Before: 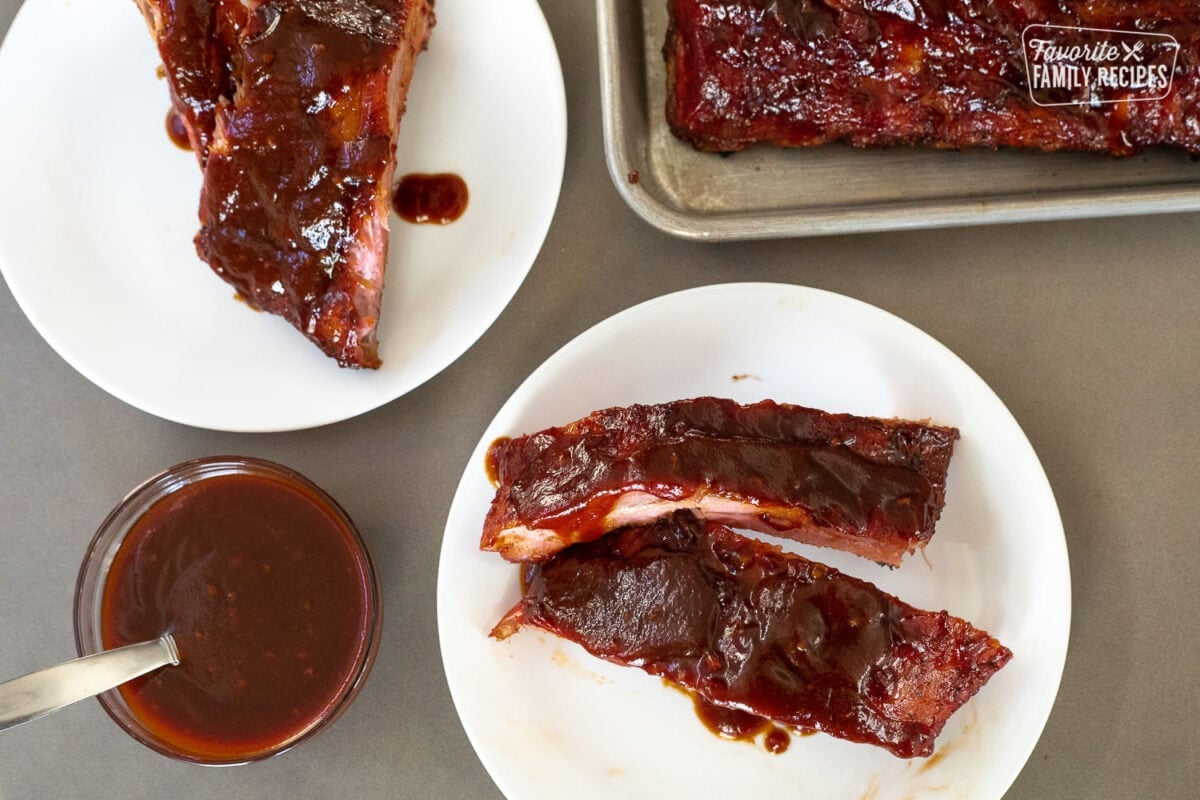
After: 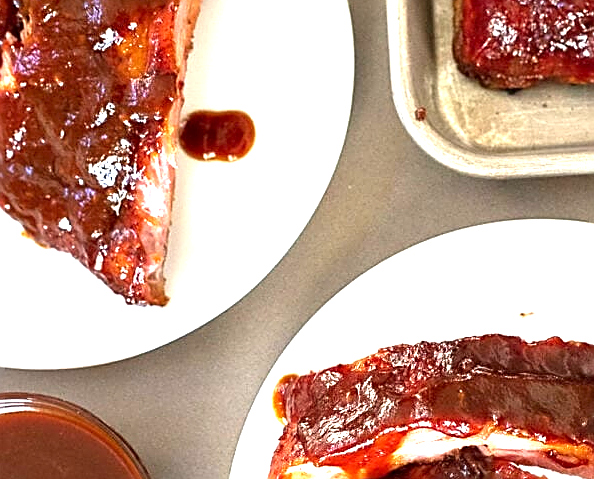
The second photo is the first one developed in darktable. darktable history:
crop: left 17.794%, top 7.89%, right 32.665%, bottom 32.225%
sharpen: amount 0.749
exposure: black level correction 0.001, exposure 1.399 EV, compensate exposure bias true, compensate highlight preservation false
